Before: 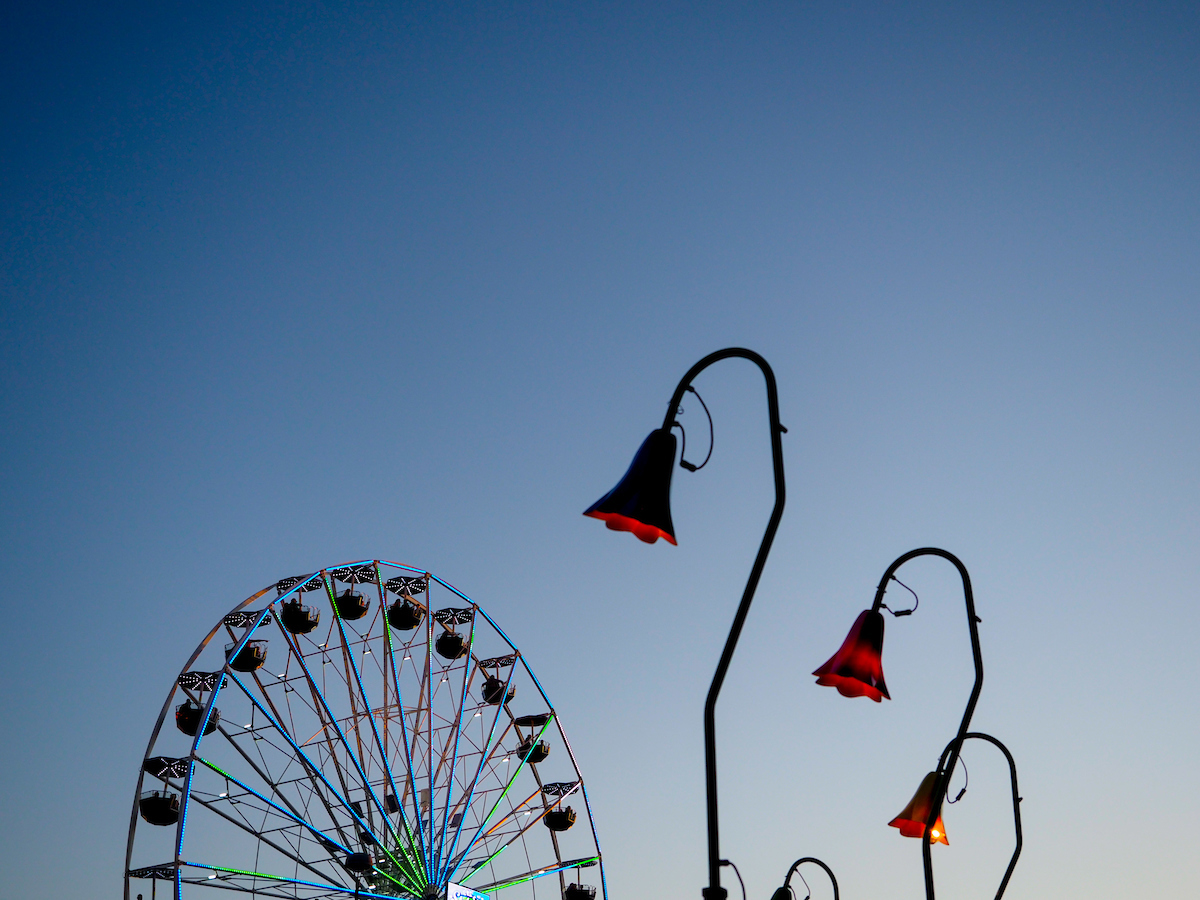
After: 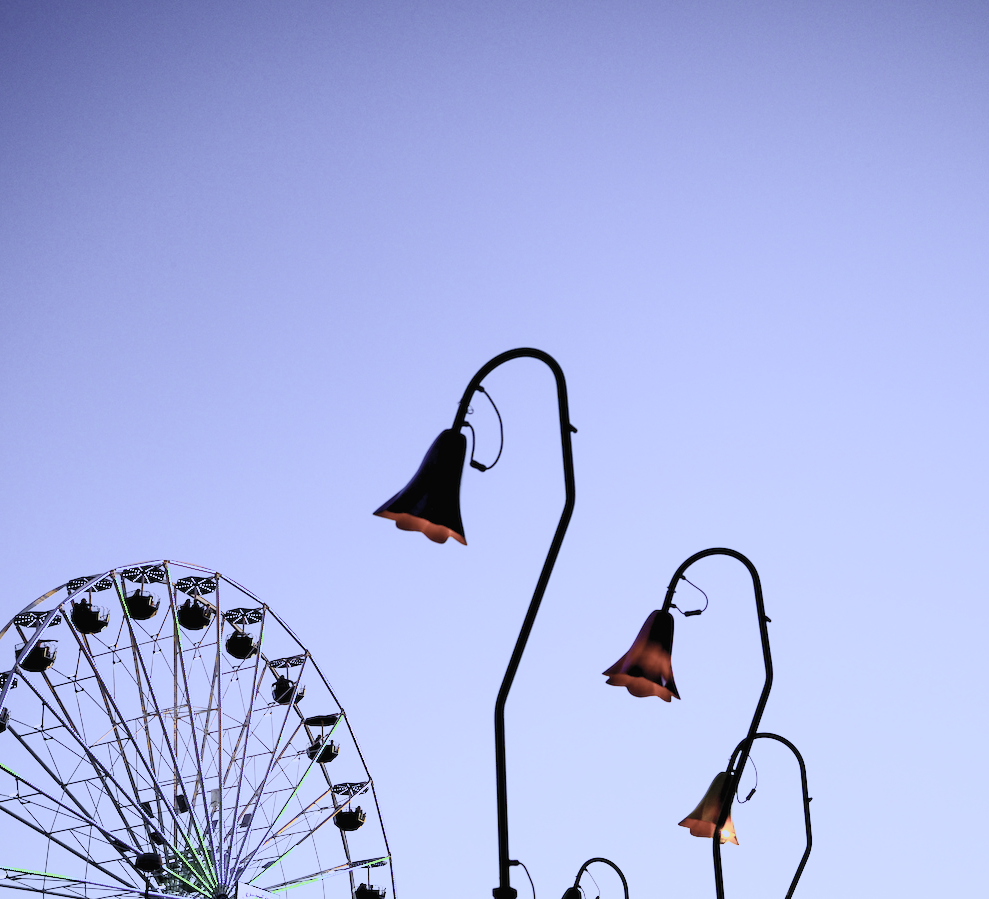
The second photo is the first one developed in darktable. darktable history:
shadows and highlights: radius 121.13, shadows 21.4, white point adjustment -9.72, highlights -14.39, soften with gaussian
filmic rgb: black relative exposure -6.59 EV, white relative exposure 4.71 EV, hardness 3.13, contrast 0.805
contrast brightness saturation: contrast 0.57, brightness 0.57, saturation -0.34
white balance: red 0.766, blue 1.537
color balance rgb: on, module defaults
color correction: saturation 0.85
exposure: exposure 0.943 EV, compensate highlight preservation false
crop: left 17.582%, bottom 0.031%
